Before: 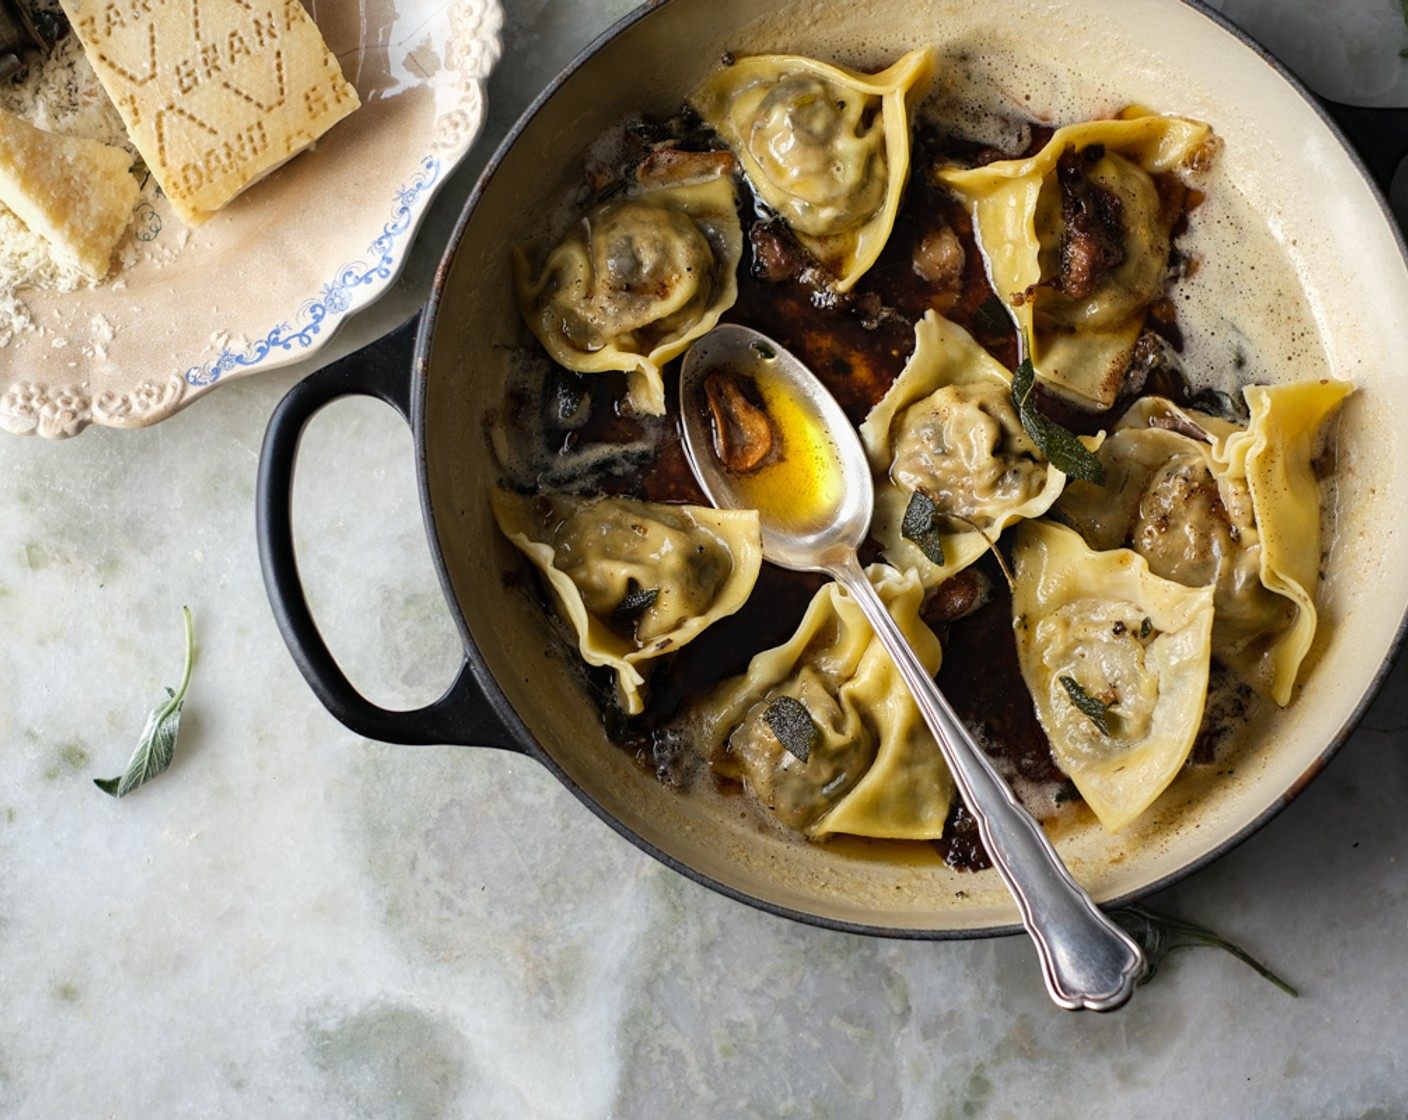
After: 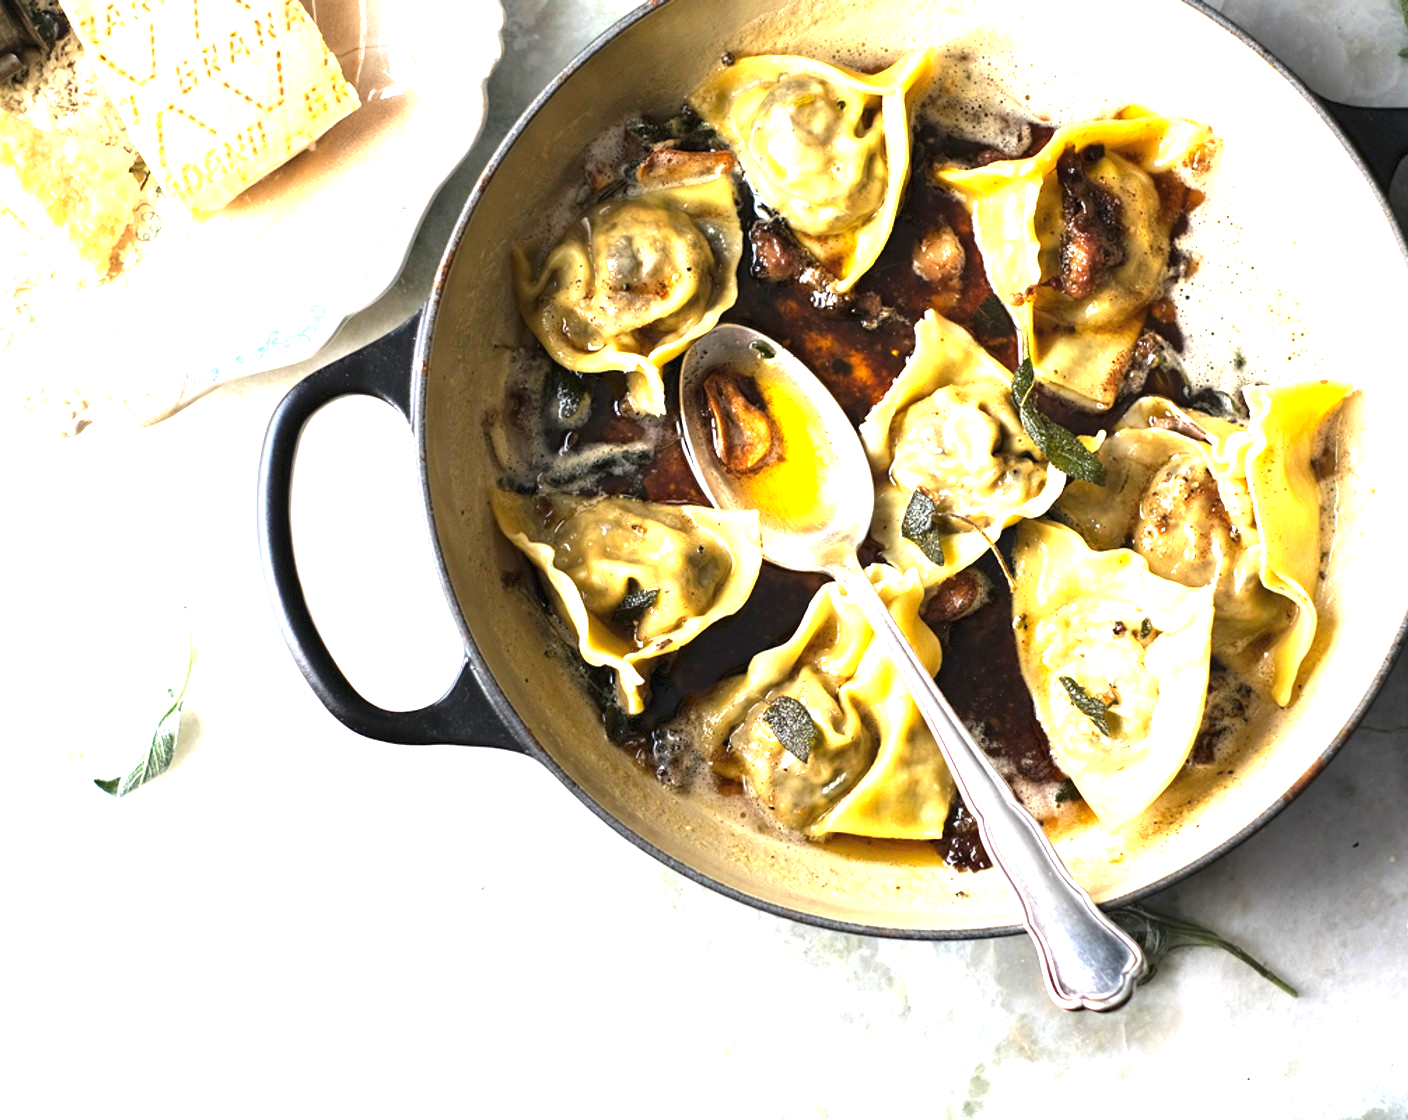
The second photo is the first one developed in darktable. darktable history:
exposure: black level correction 0, exposure 1.961 EV, compensate highlight preservation false
base curve: curves: ch0 [(0, 0) (0.303, 0.277) (1, 1)], preserve colors none
